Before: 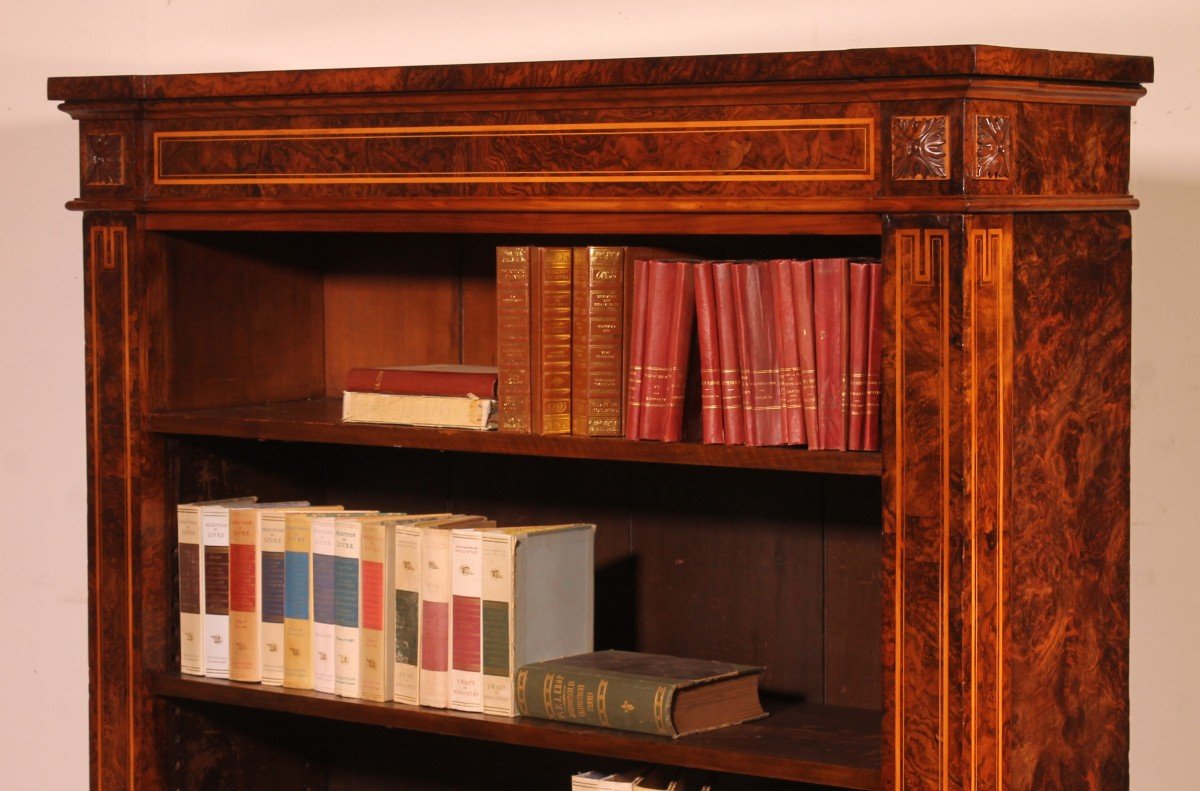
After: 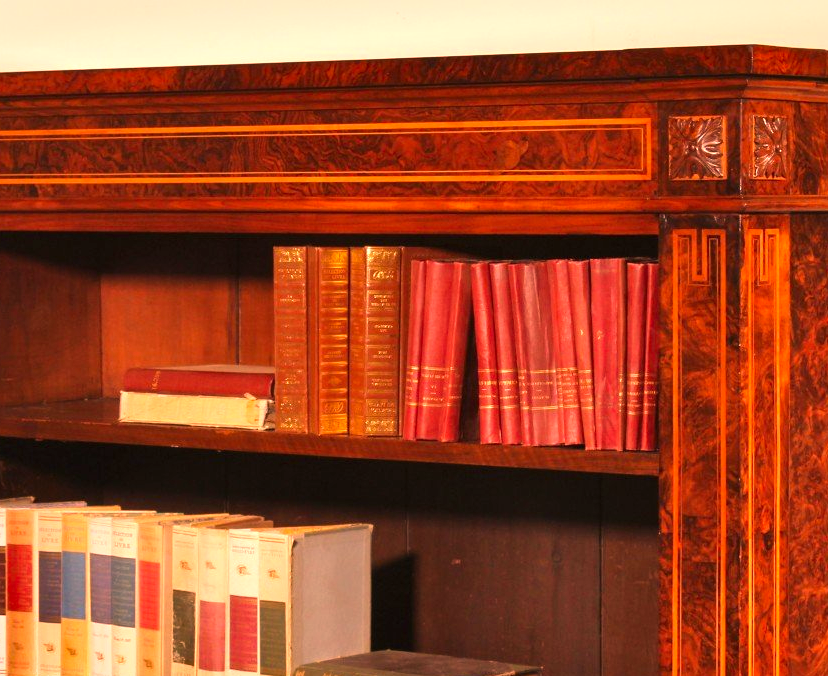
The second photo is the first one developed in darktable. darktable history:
color calibration: illuminant same as pipeline (D50), adaptation XYZ, x 0.346, y 0.358, temperature 5005.1 K
color correction: highlights a* 20.79, highlights b* 19.31
crop: left 18.609%, right 12.357%, bottom 14.423%
shadows and highlights: soften with gaussian
exposure: black level correction 0, exposure 0.704 EV, compensate exposure bias true, compensate highlight preservation false
